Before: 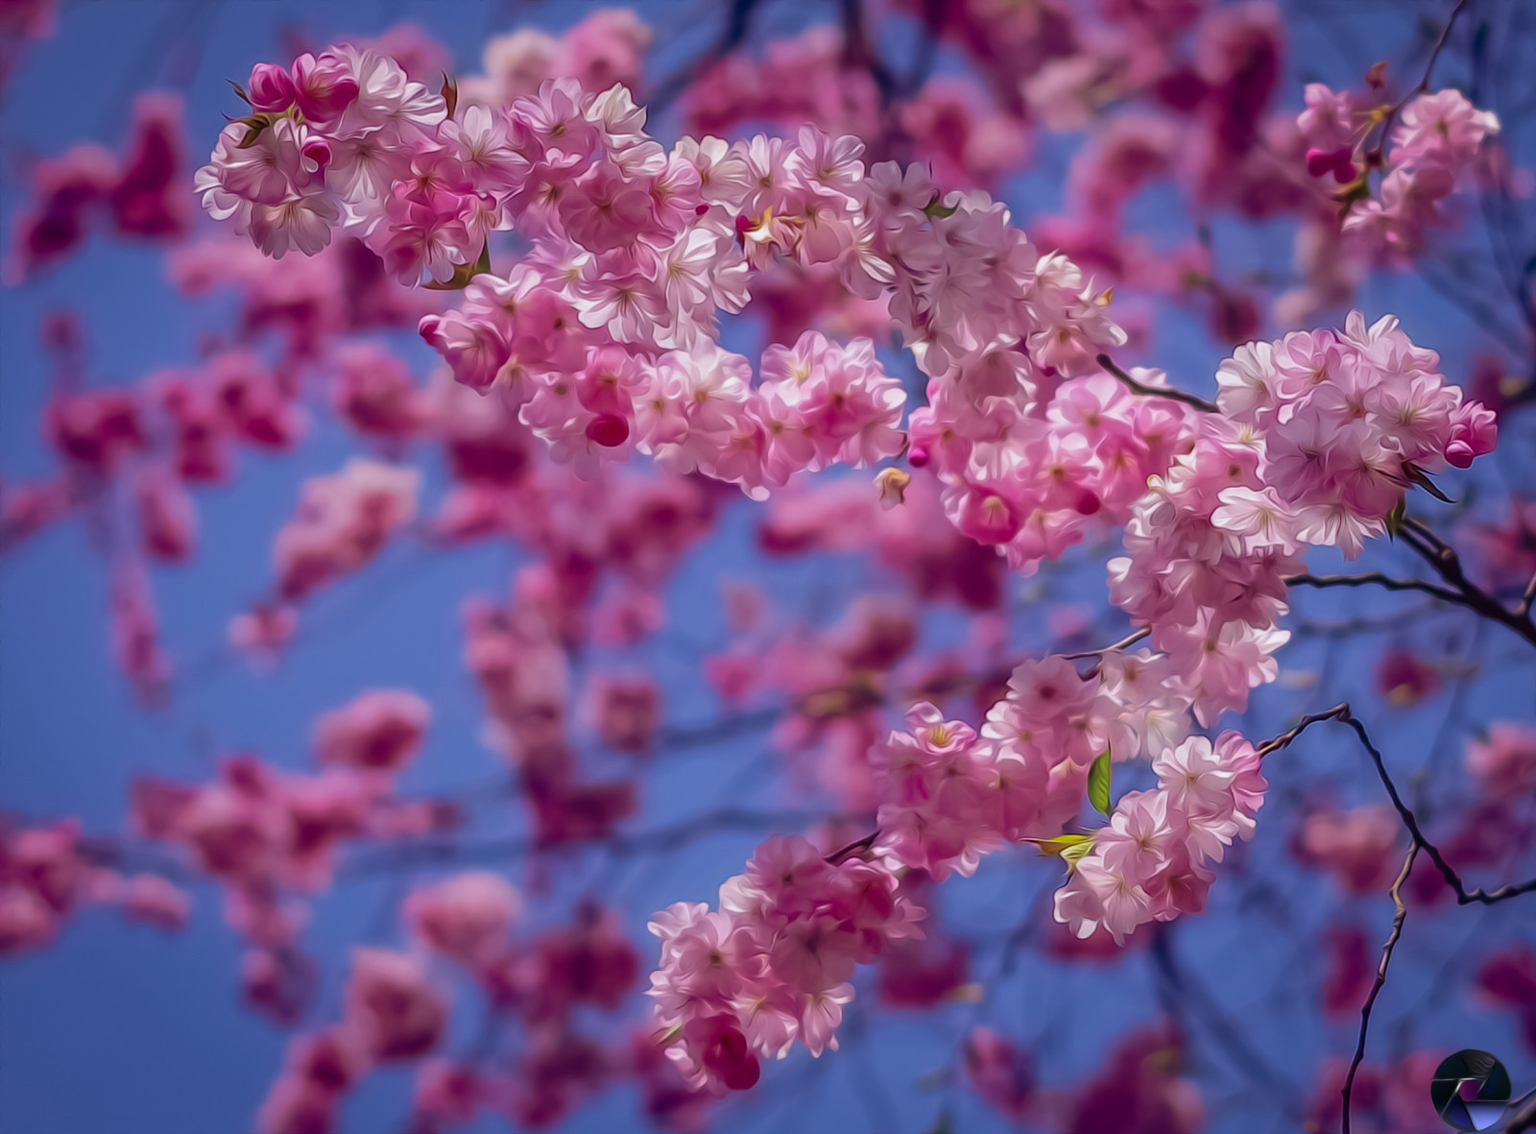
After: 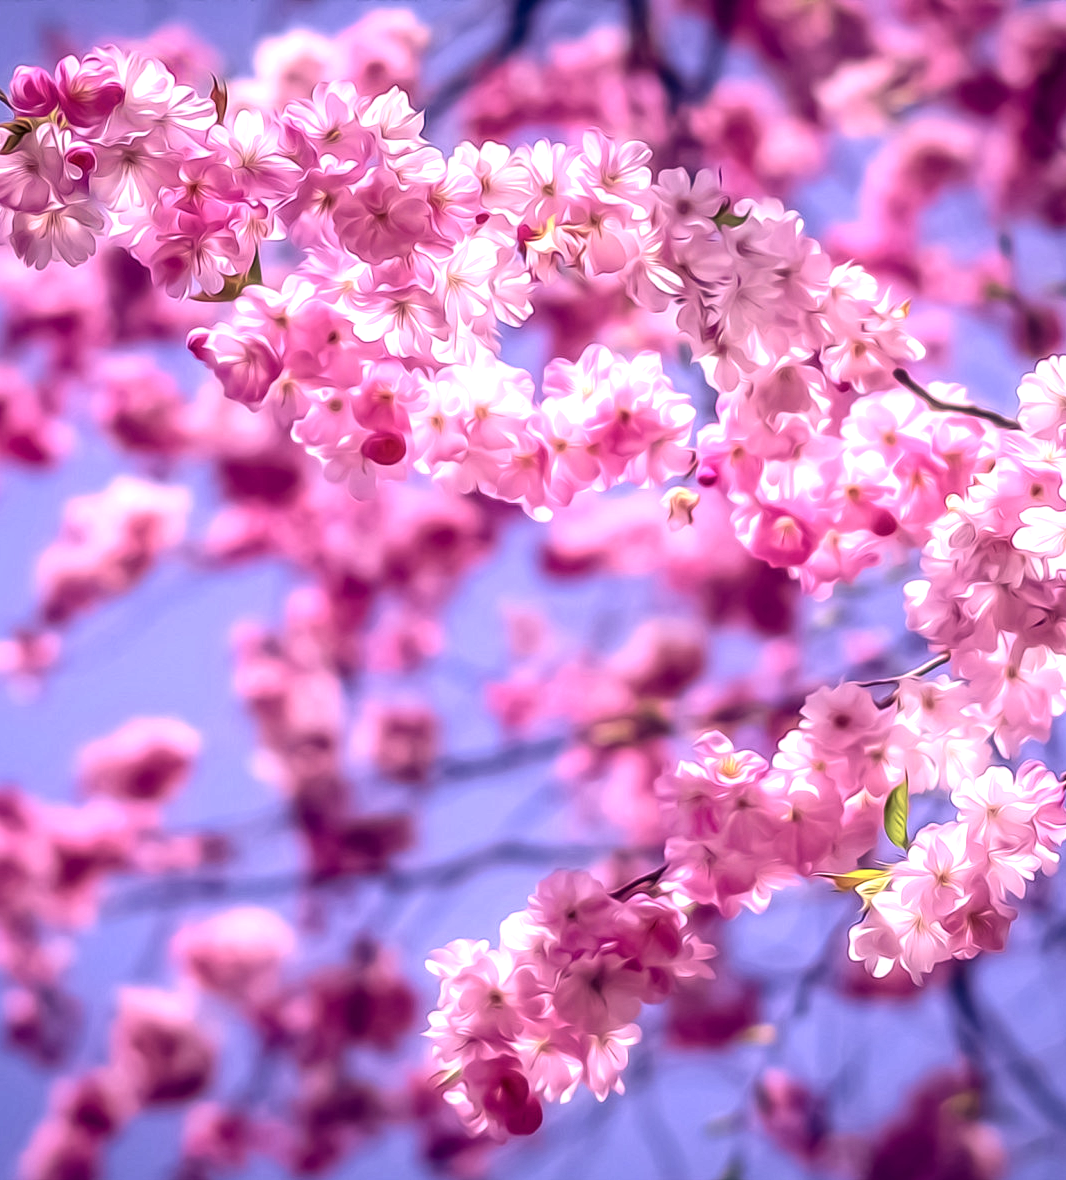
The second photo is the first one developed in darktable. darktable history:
exposure: exposure 0.523 EV, compensate highlight preservation false
color calibration: gray › normalize channels true, illuminant as shot in camera, x 0.358, y 0.373, temperature 4628.91 K, gamut compression 0.013
crop and rotate: left 15.569%, right 17.744%
contrast brightness saturation: contrast 0.112, saturation -0.169
local contrast: detail 130%
color correction: highlights a* 12.81, highlights b* 5.49
tone equalizer: -8 EV -0.781 EV, -7 EV -0.725 EV, -6 EV -0.562 EV, -5 EV -0.41 EV, -3 EV 0.391 EV, -2 EV 0.6 EV, -1 EV 0.695 EV, +0 EV 0.758 EV
